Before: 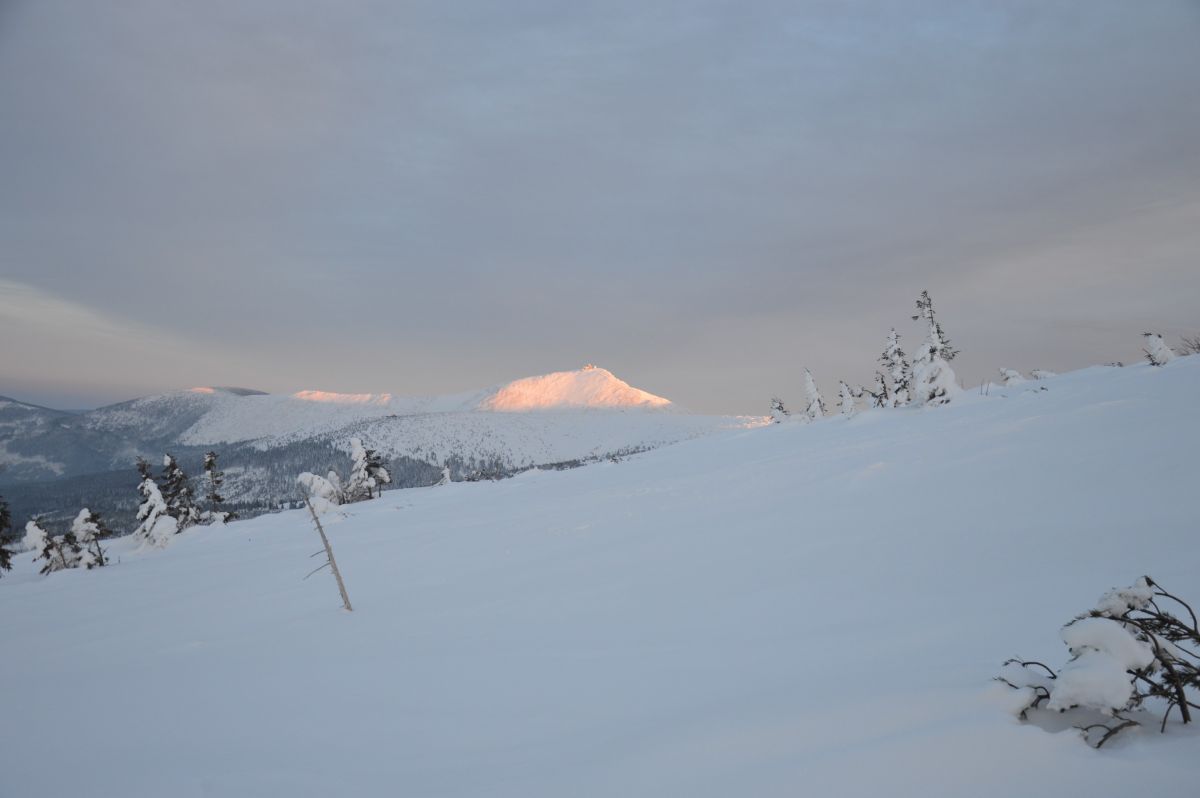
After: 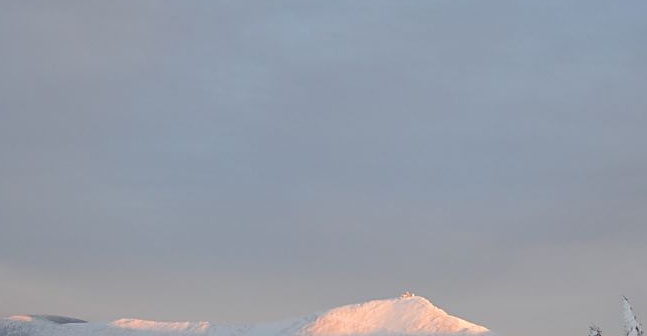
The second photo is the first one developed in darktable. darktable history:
crop: left 15.187%, top 9.145%, right 30.855%, bottom 48.648%
sharpen: on, module defaults
